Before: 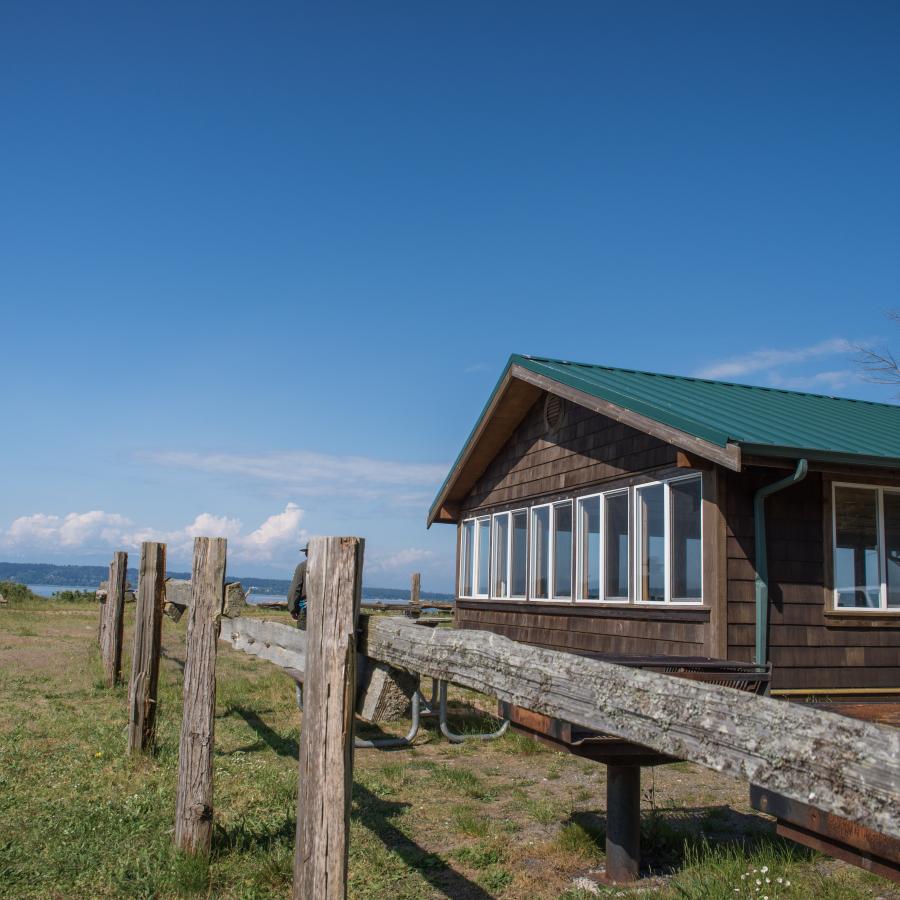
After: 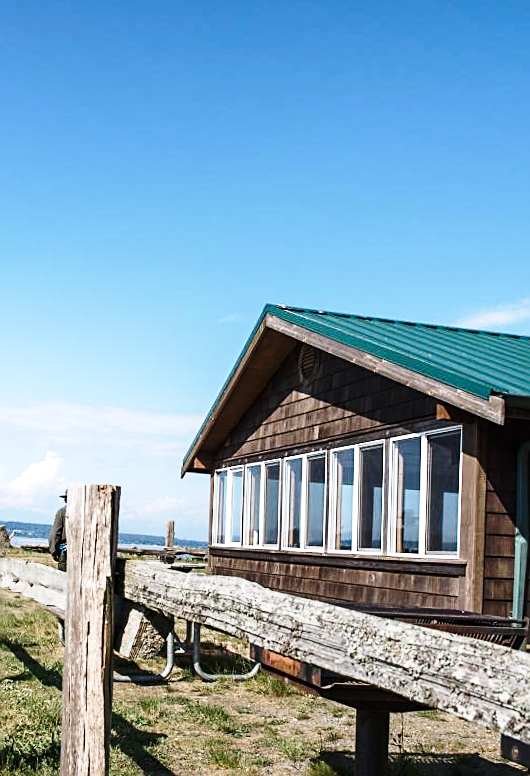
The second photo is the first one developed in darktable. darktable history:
rotate and perspective: rotation 0.062°, lens shift (vertical) 0.115, lens shift (horizontal) -0.133, crop left 0.047, crop right 0.94, crop top 0.061, crop bottom 0.94
base curve: curves: ch0 [(0, 0) (0.028, 0.03) (0.121, 0.232) (0.46, 0.748) (0.859, 0.968) (1, 1)], preserve colors none
crop and rotate: left 22.918%, top 5.629%, right 14.711%, bottom 2.247%
color zones: curves: ch0 [(0, 0.5) (0.143, 0.5) (0.286, 0.456) (0.429, 0.5) (0.571, 0.5) (0.714, 0.5) (0.857, 0.5) (1, 0.5)]; ch1 [(0, 0.5) (0.143, 0.5) (0.286, 0.422) (0.429, 0.5) (0.571, 0.5) (0.714, 0.5) (0.857, 0.5) (1, 0.5)]
tone equalizer: -8 EV -0.75 EV, -7 EV -0.7 EV, -6 EV -0.6 EV, -5 EV -0.4 EV, -3 EV 0.4 EV, -2 EV 0.6 EV, -1 EV 0.7 EV, +0 EV 0.75 EV, edges refinement/feathering 500, mask exposure compensation -1.57 EV, preserve details no
sharpen: on, module defaults
